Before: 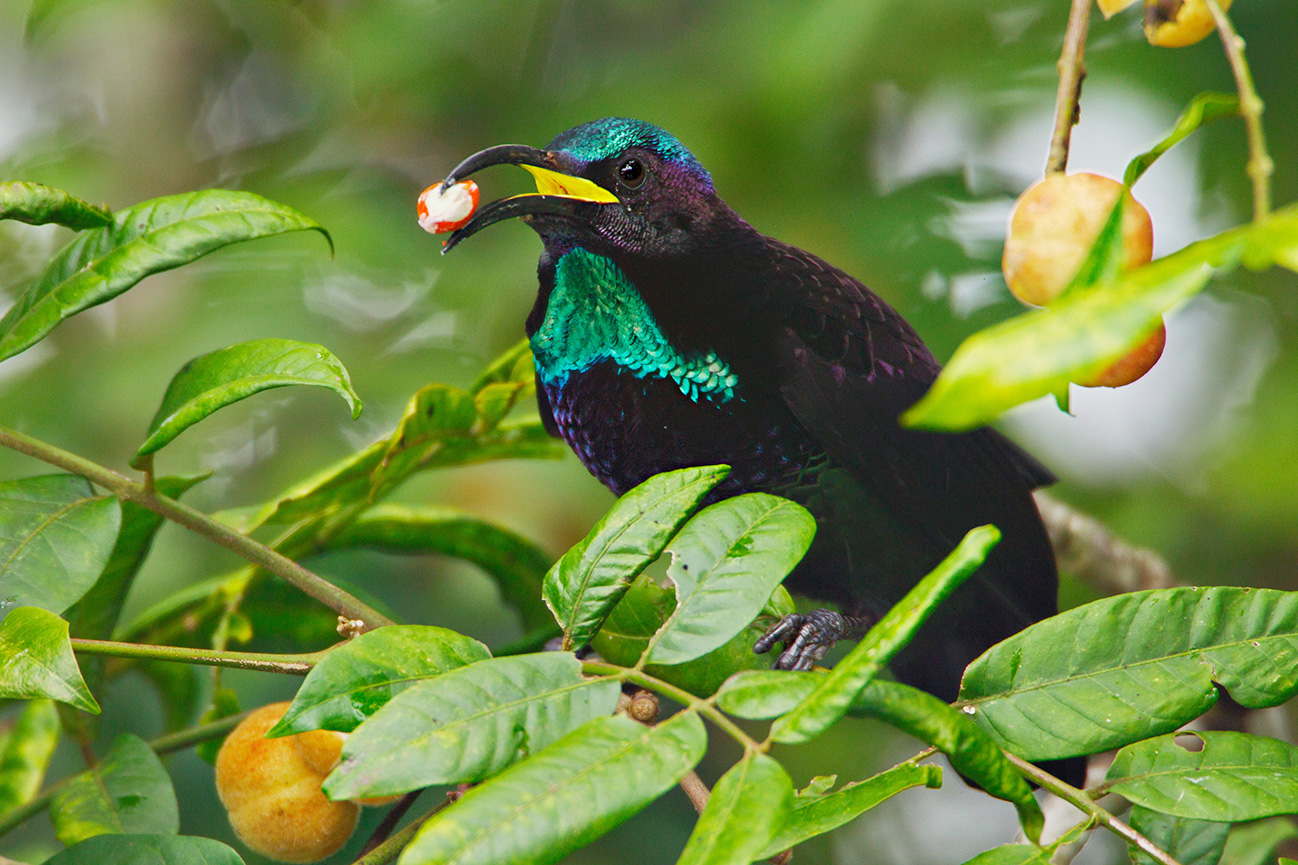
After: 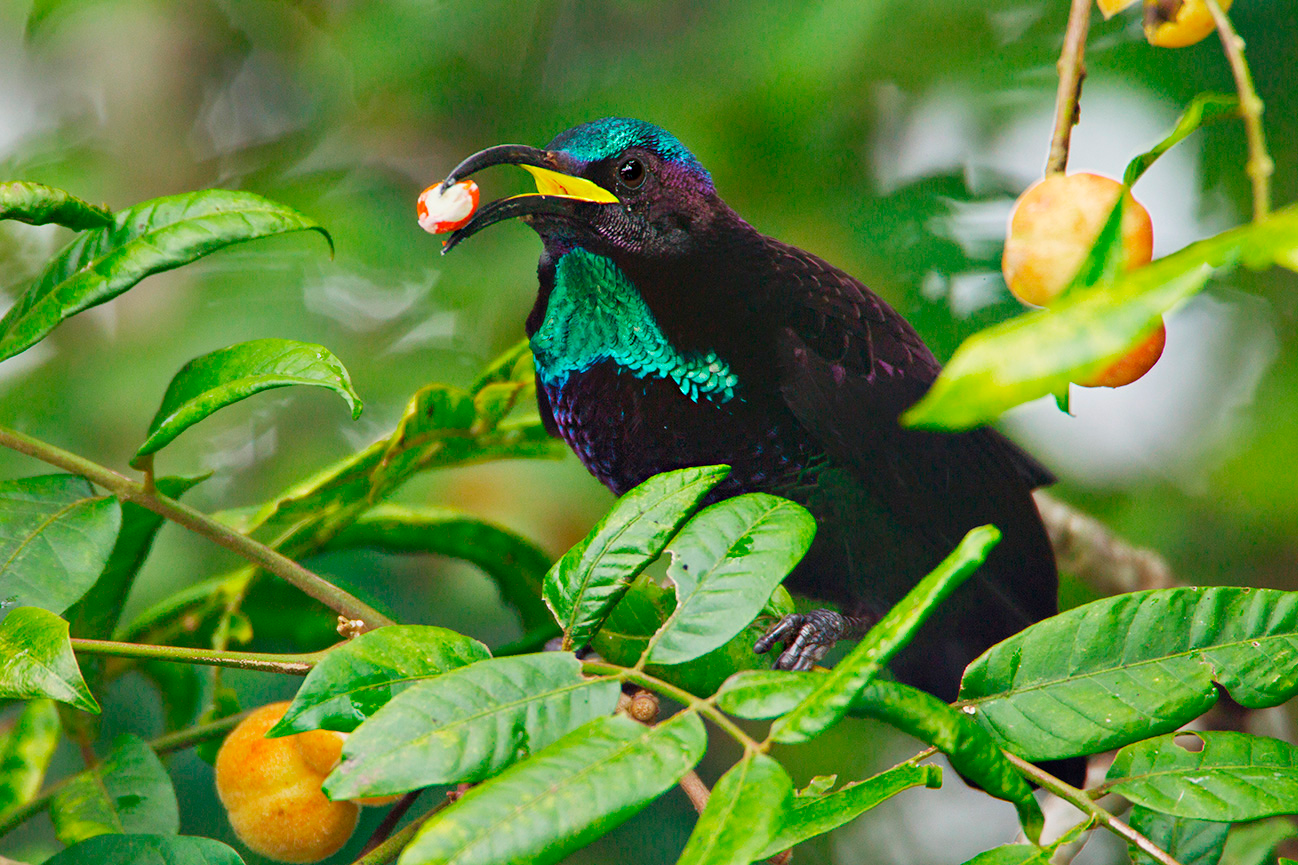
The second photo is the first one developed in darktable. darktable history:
shadows and highlights: radius 265.84, soften with gaussian
